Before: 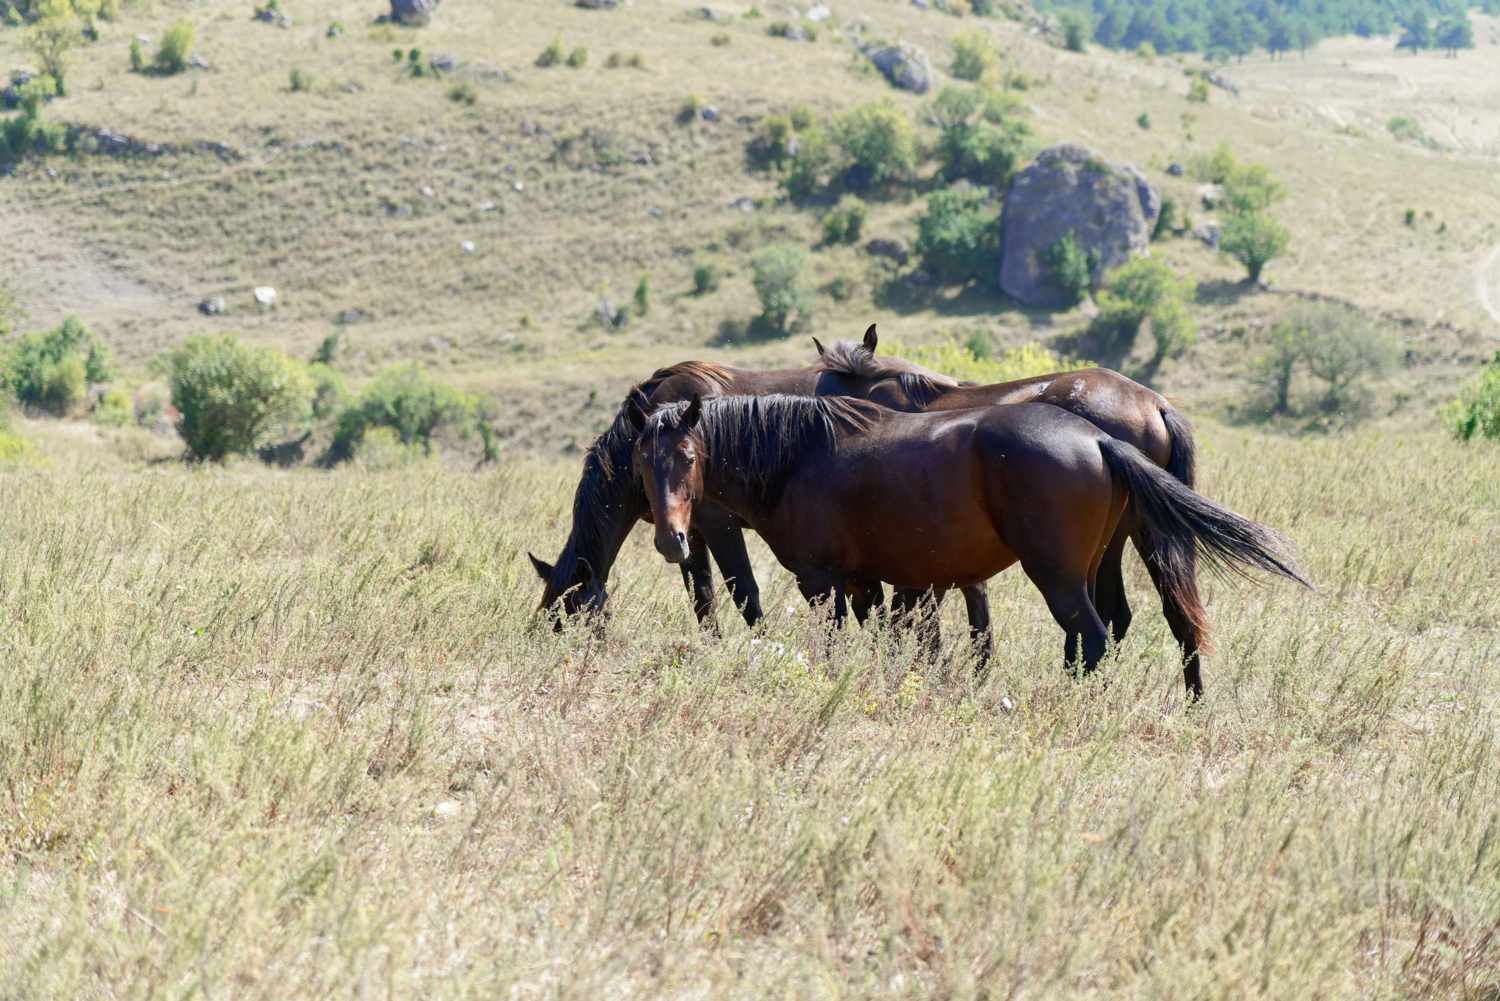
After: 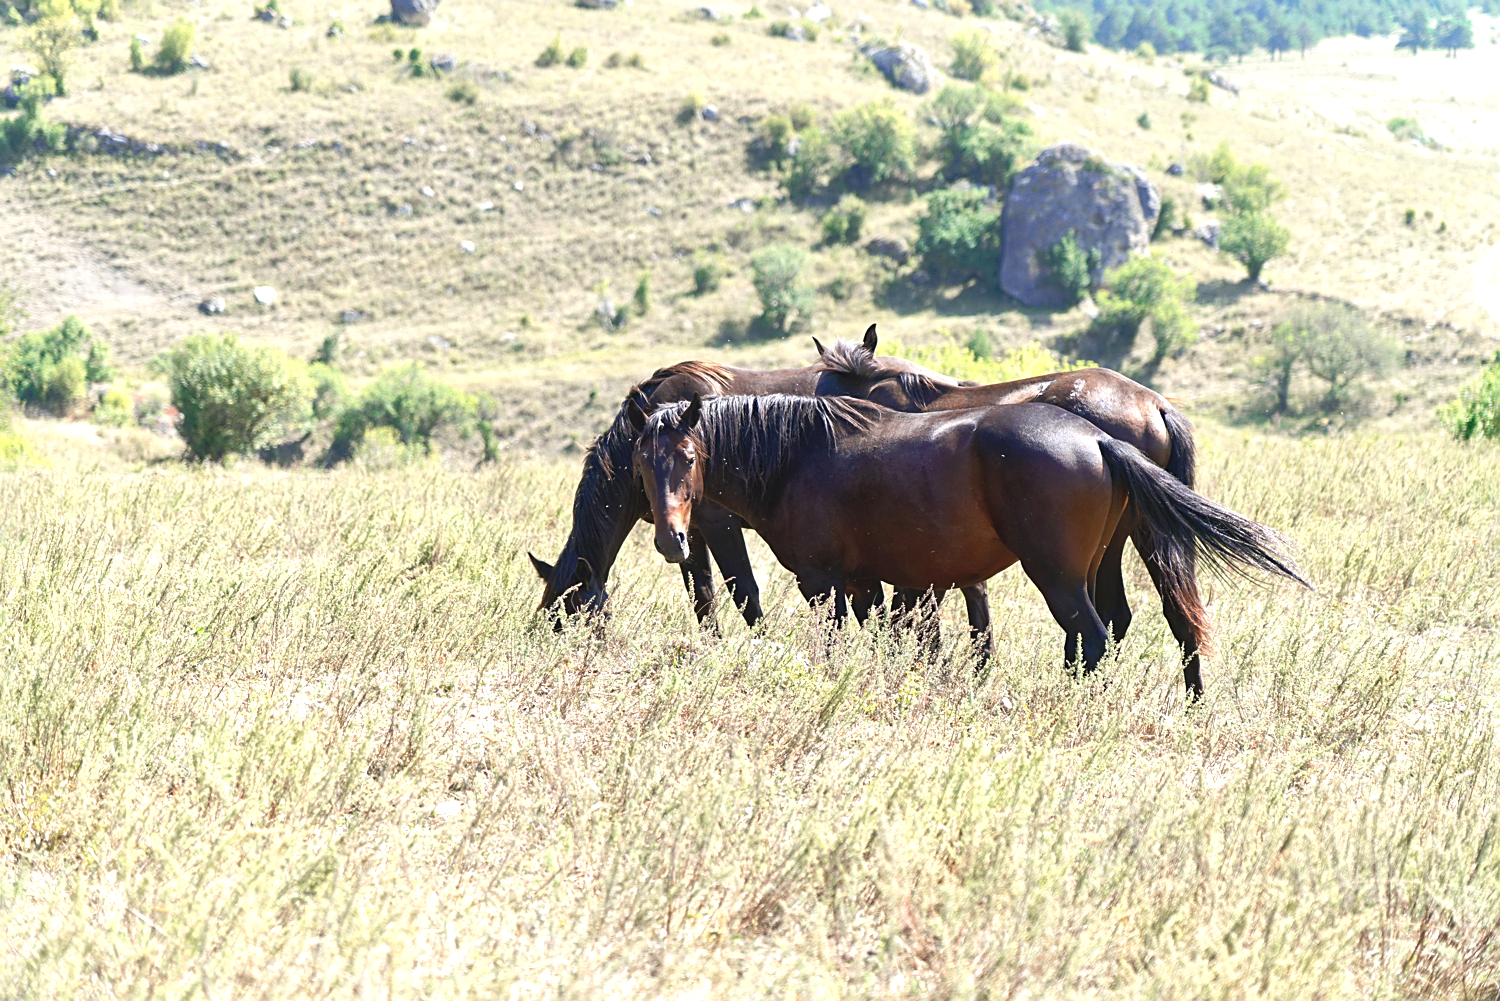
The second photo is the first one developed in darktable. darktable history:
sharpen: on, module defaults
exposure: black level correction -0.005, exposure 0.617 EV, compensate exposure bias true, compensate highlight preservation false
local contrast: mode bilateral grid, contrast 21, coarseness 50, detail 119%, midtone range 0.2
tone equalizer: on, module defaults
